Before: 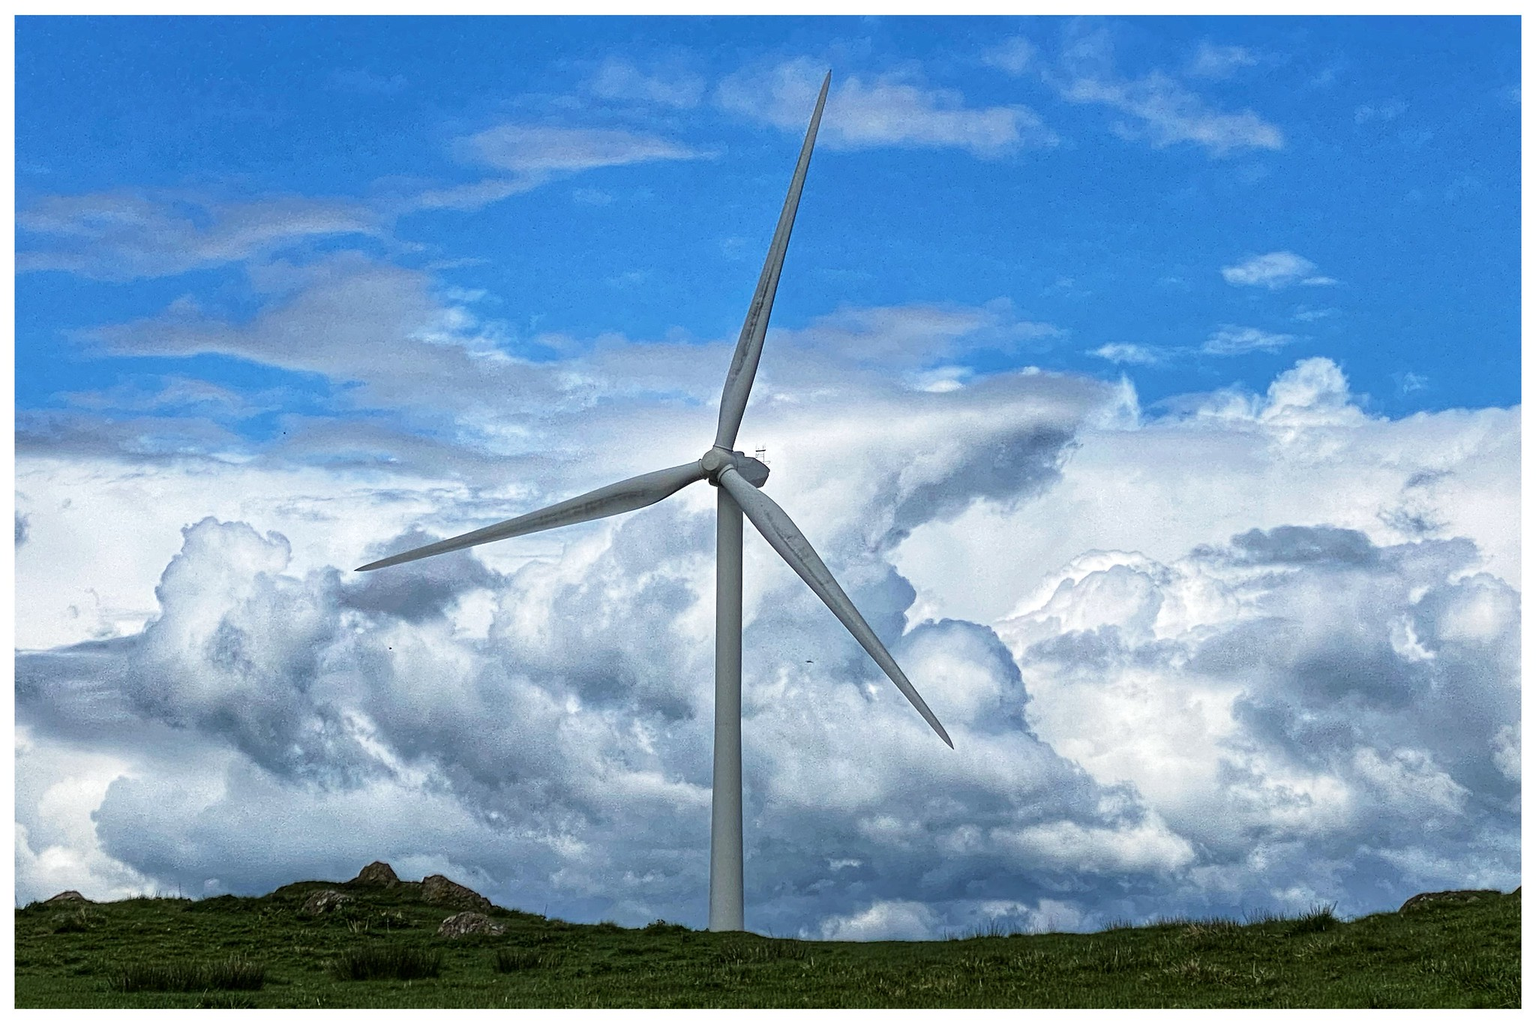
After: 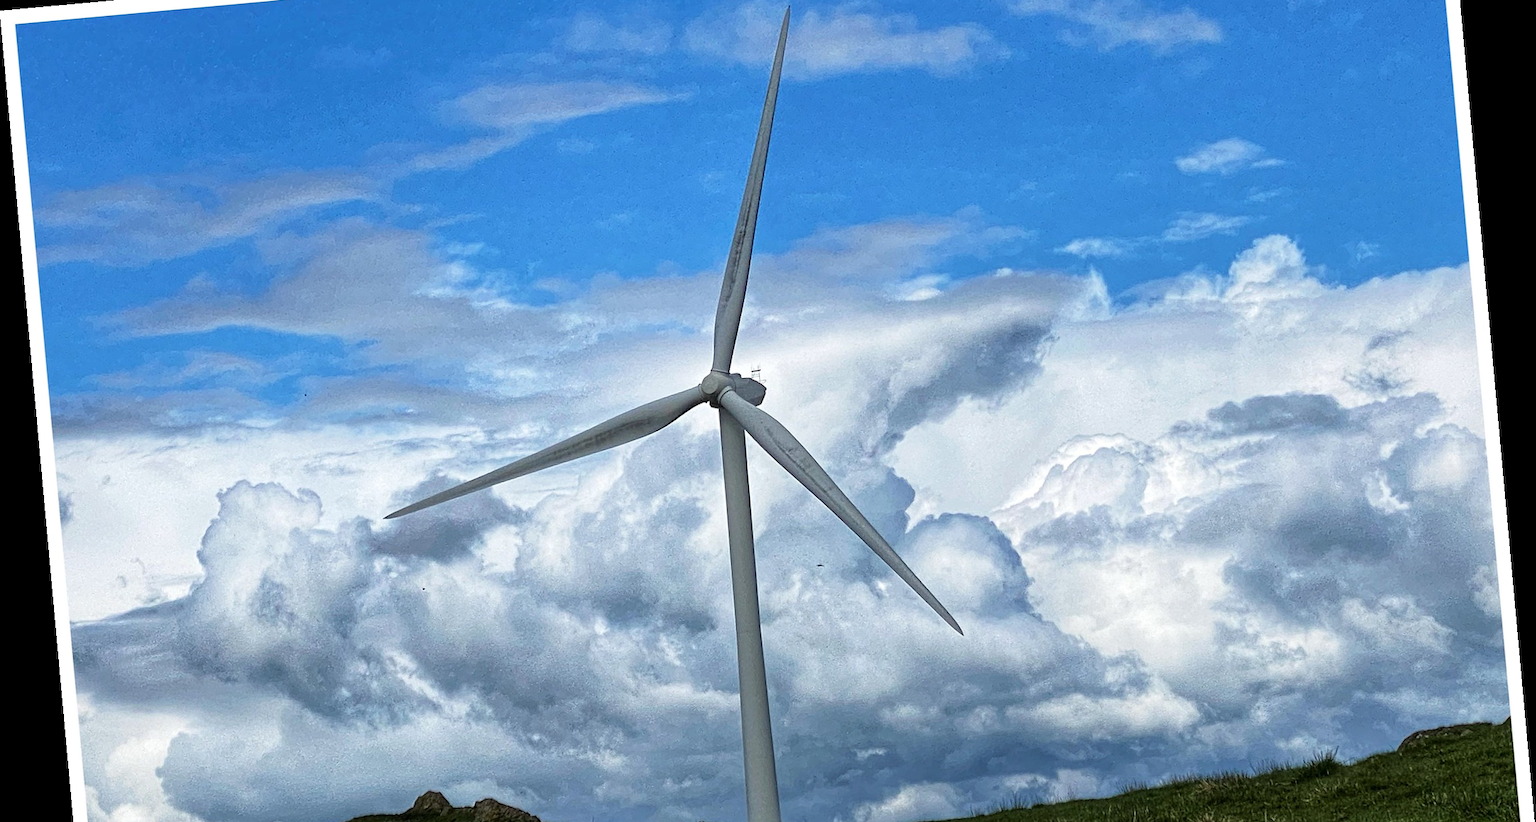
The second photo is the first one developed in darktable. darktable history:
crop: top 11.038%, bottom 13.962%
rotate and perspective: rotation -5.2°, automatic cropping off
